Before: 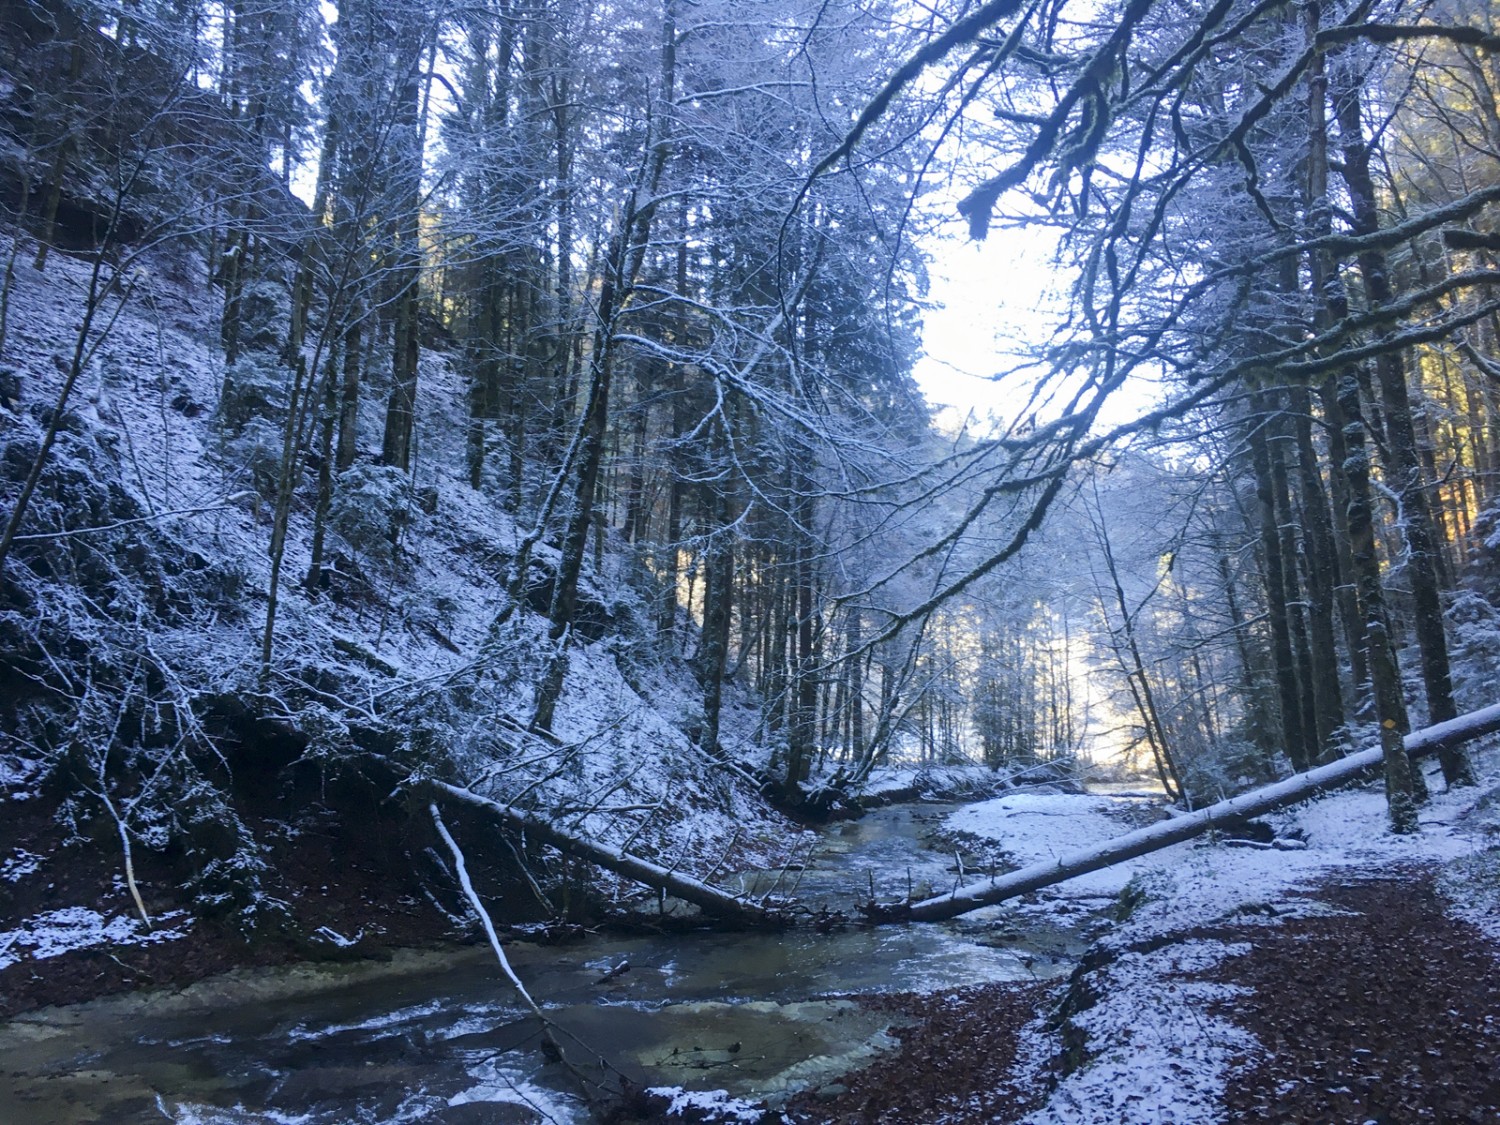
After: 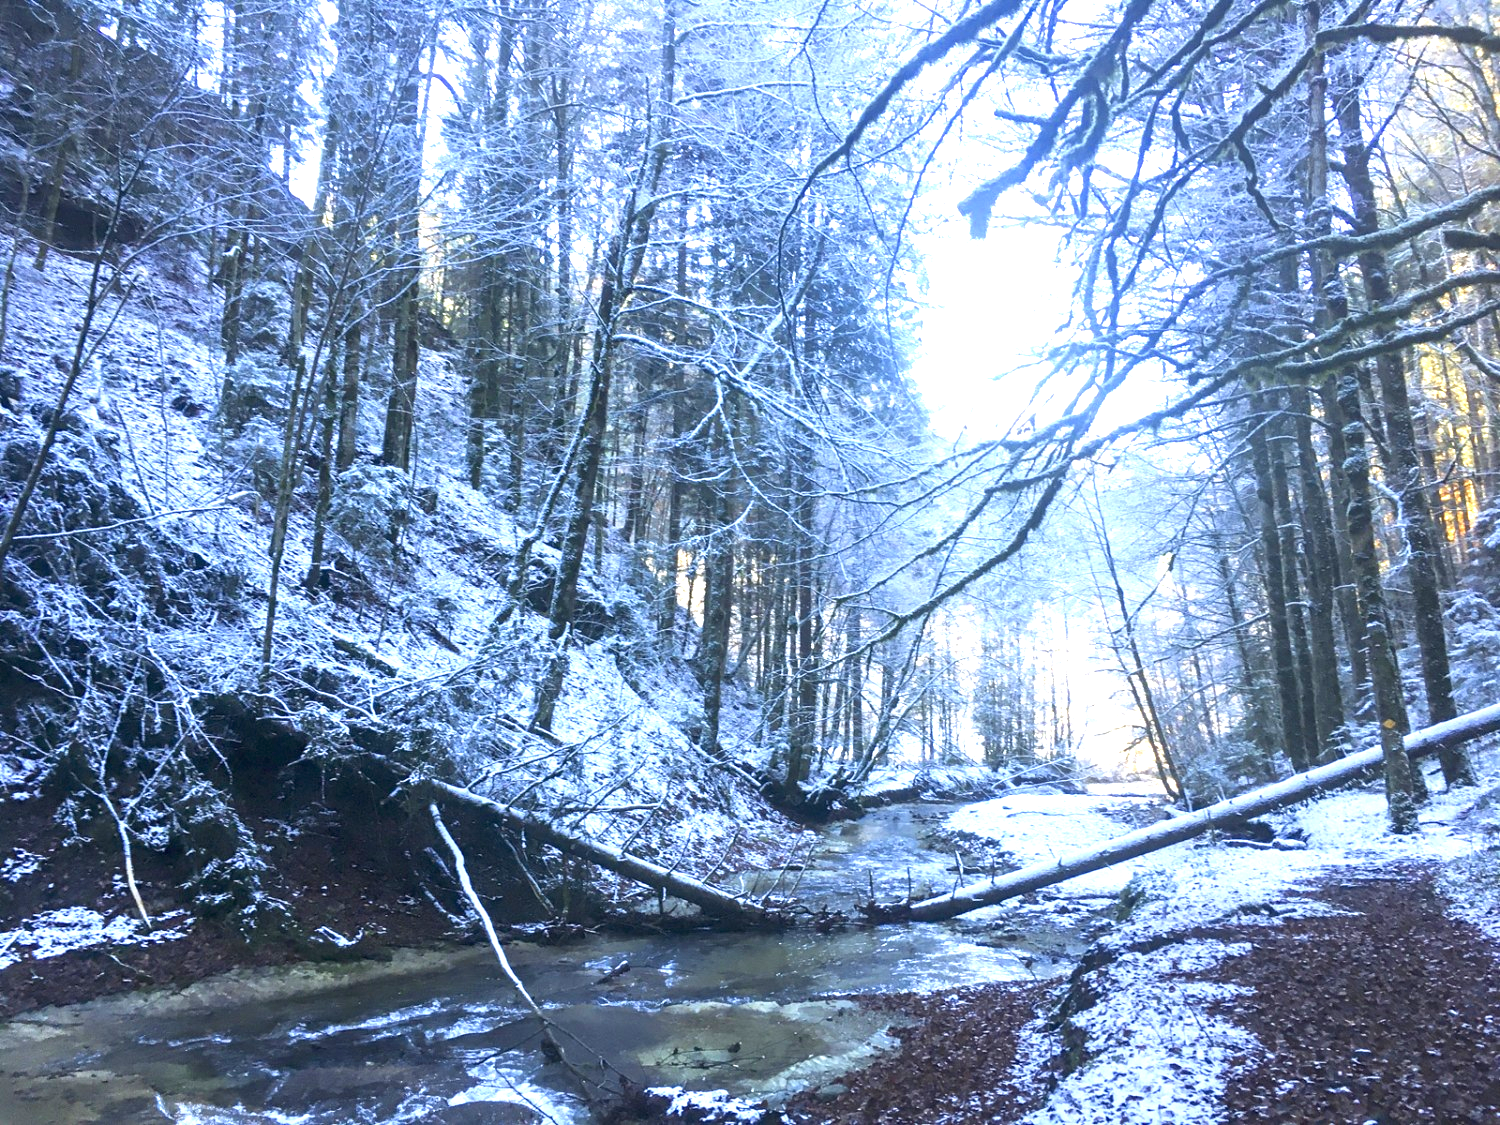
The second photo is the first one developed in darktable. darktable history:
color zones: curves: ch0 [(0.11, 0.396) (0.195, 0.36) (0.25, 0.5) (0.303, 0.412) (0.357, 0.544) (0.75, 0.5) (0.967, 0.328)]; ch1 [(0, 0.468) (0.112, 0.512) (0.202, 0.6) (0.25, 0.5) (0.307, 0.352) (0.357, 0.544) (0.75, 0.5) (0.963, 0.524)]
exposure: black level correction 0, exposure 1.449 EV, compensate exposure bias true, compensate highlight preservation false
